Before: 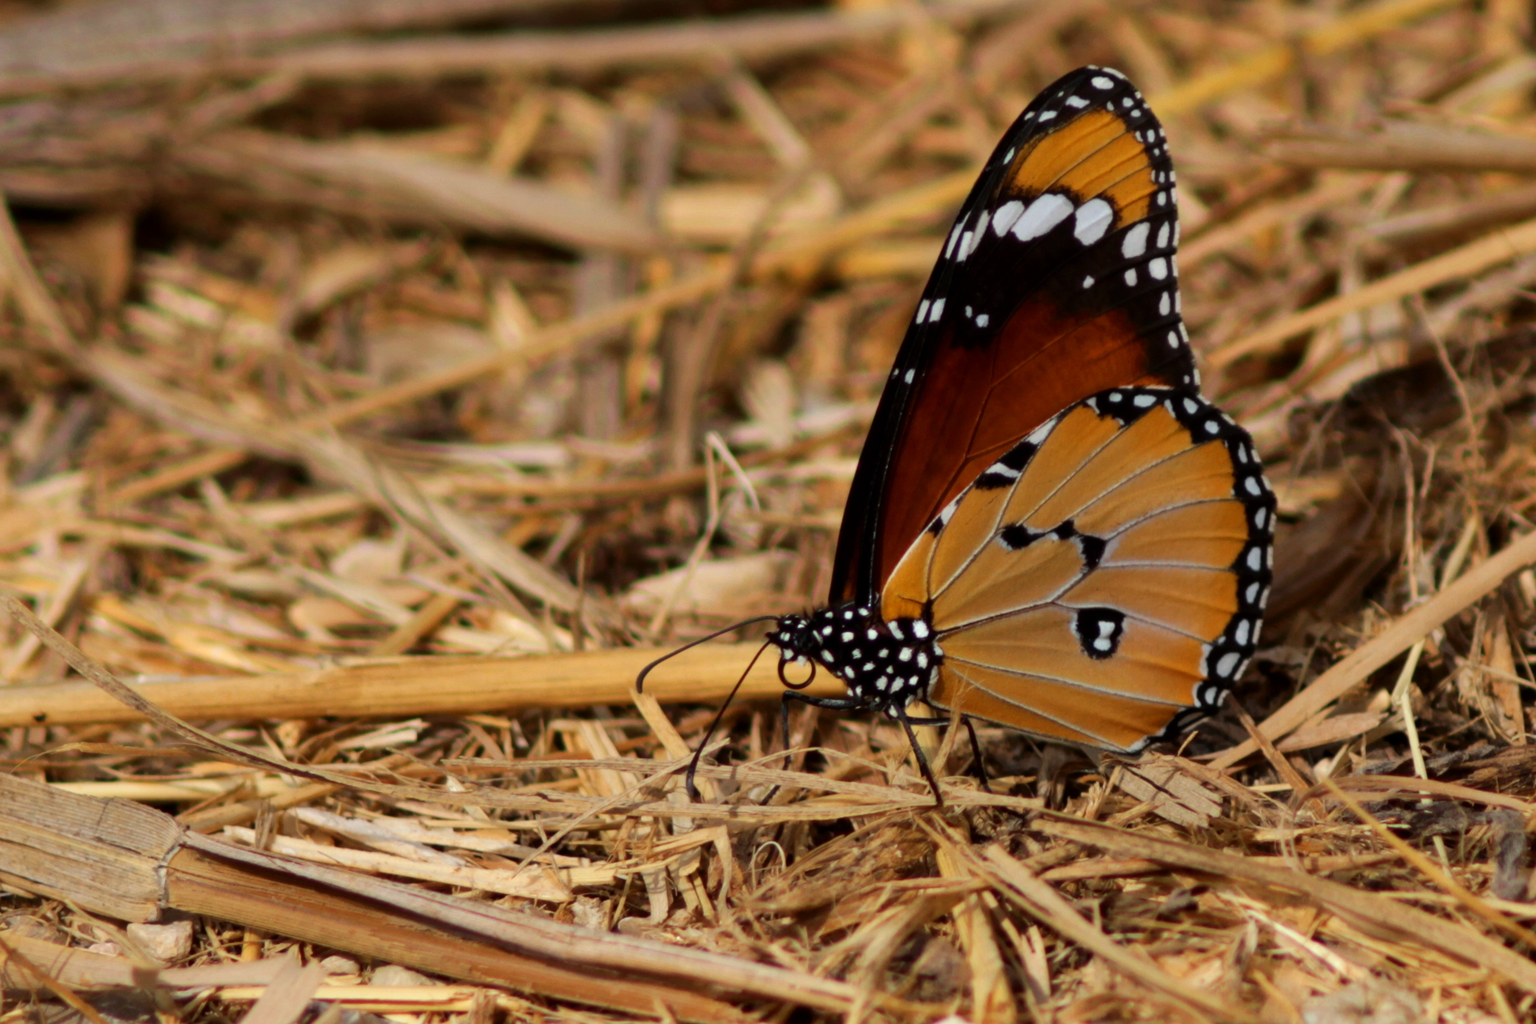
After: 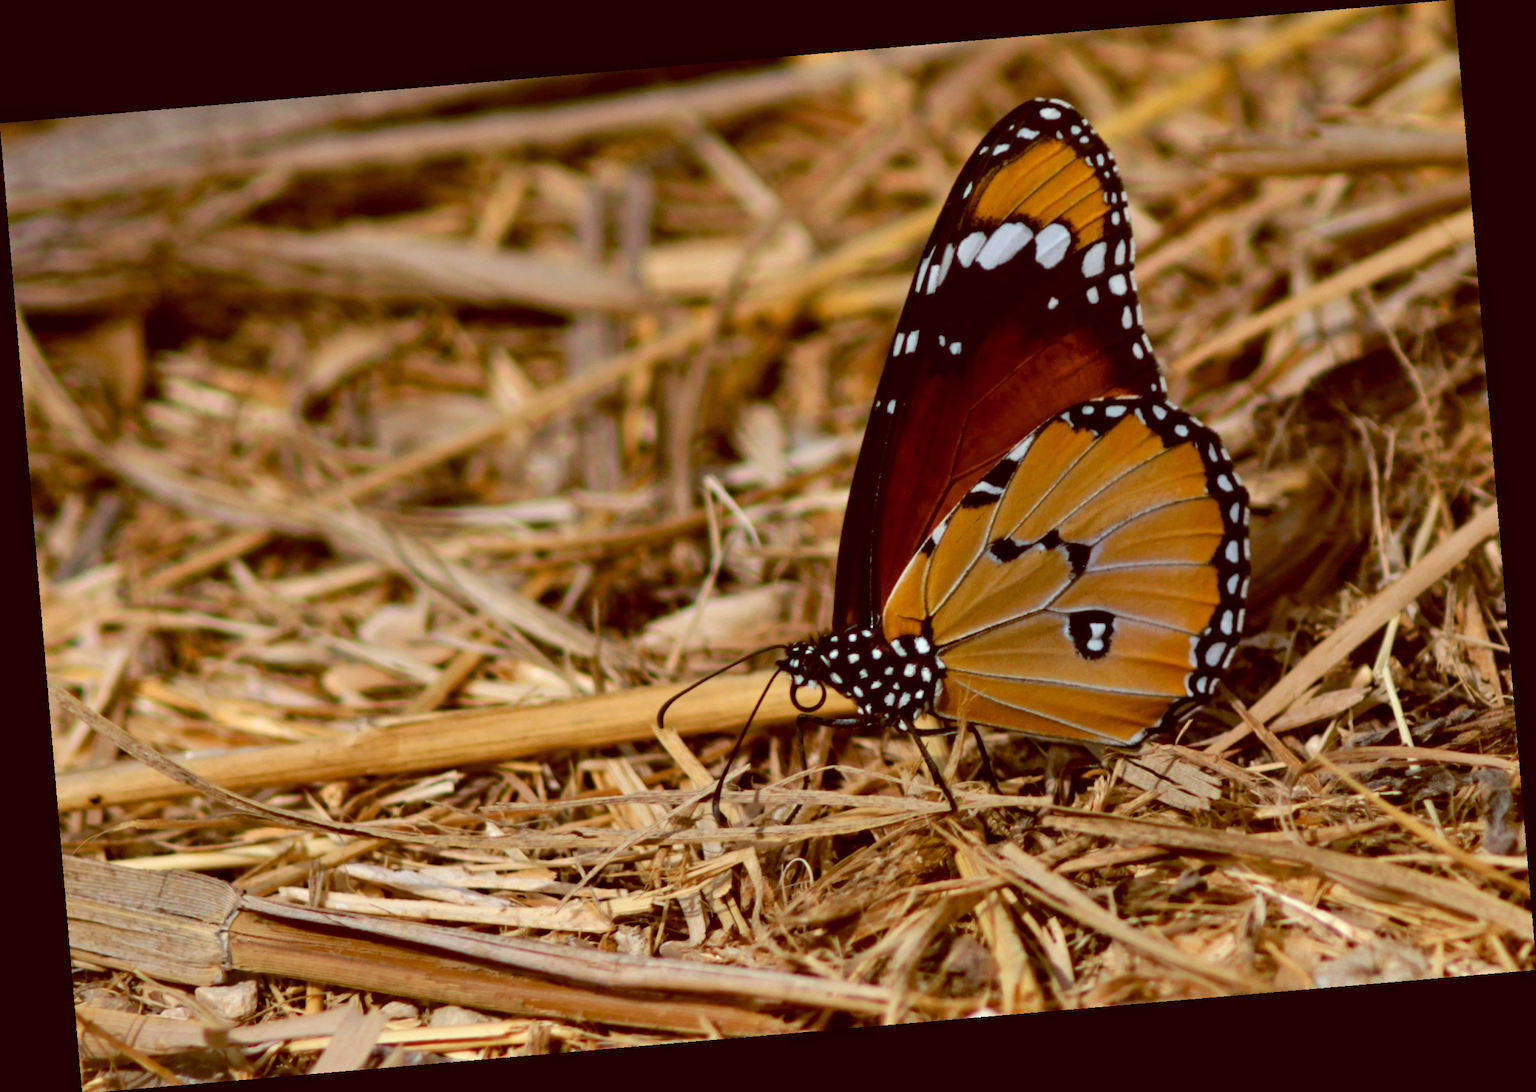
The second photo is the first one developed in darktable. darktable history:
rotate and perspective: rotation -4.86°, automatic cropping off
color balance: lift [1, 1.015, 1.004, 0.985], gamma [1, 0.958, 0.971, 1.042], gain [1, 0.956, 0.977, 1.044]
contrast equalizer: y [[0.5, 0.501, 0.532, 0.538, 0.54, 0.541], [0.5 ×6], [0.5 ×6], [0 ×6], [0 ×6]]
